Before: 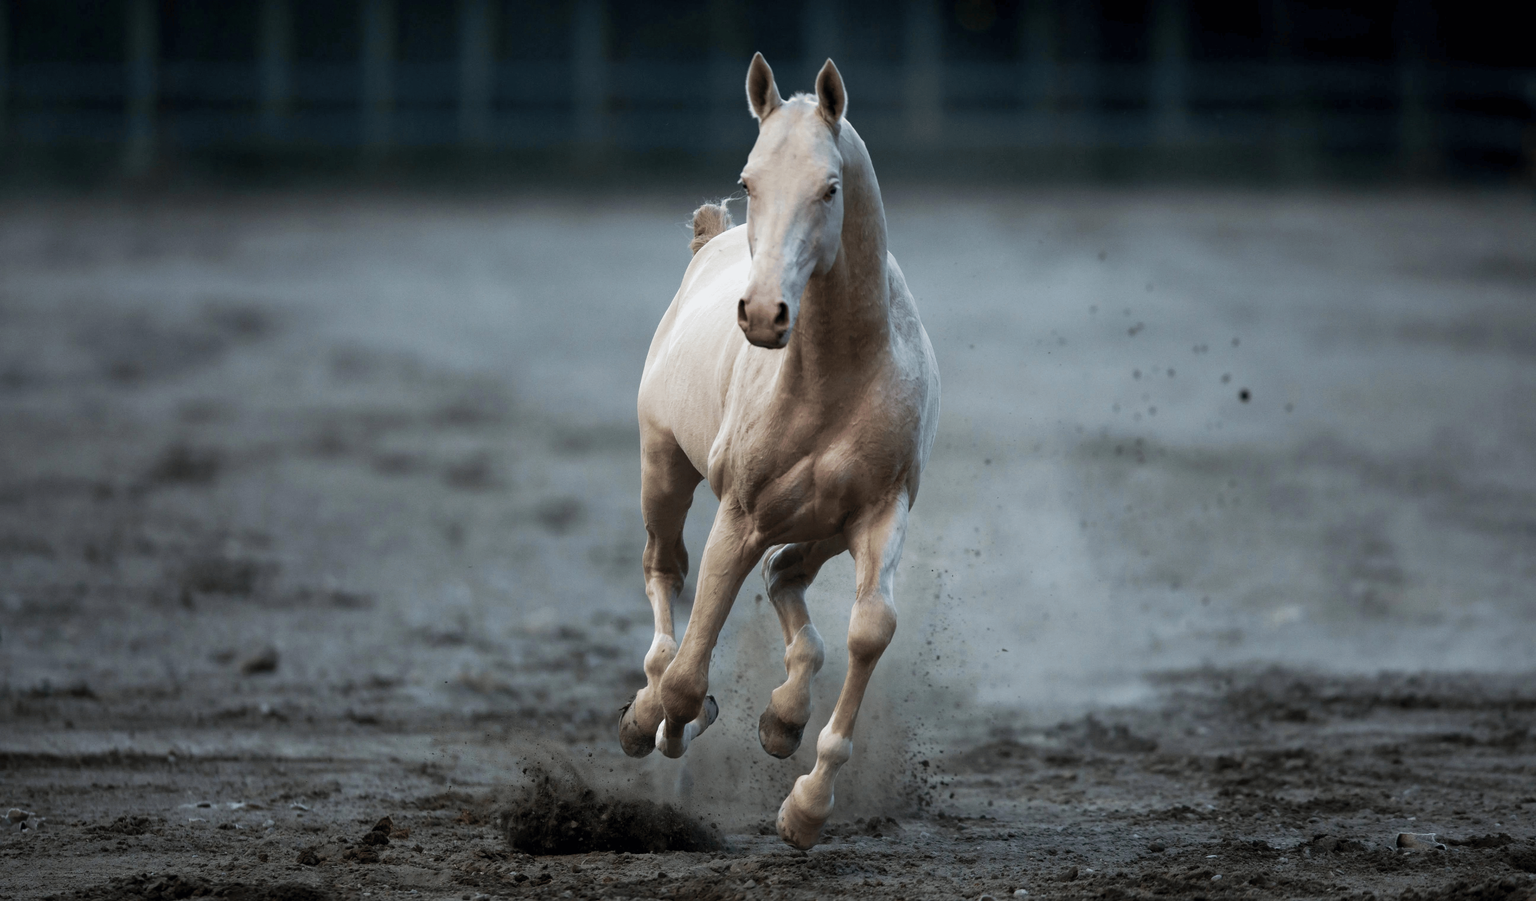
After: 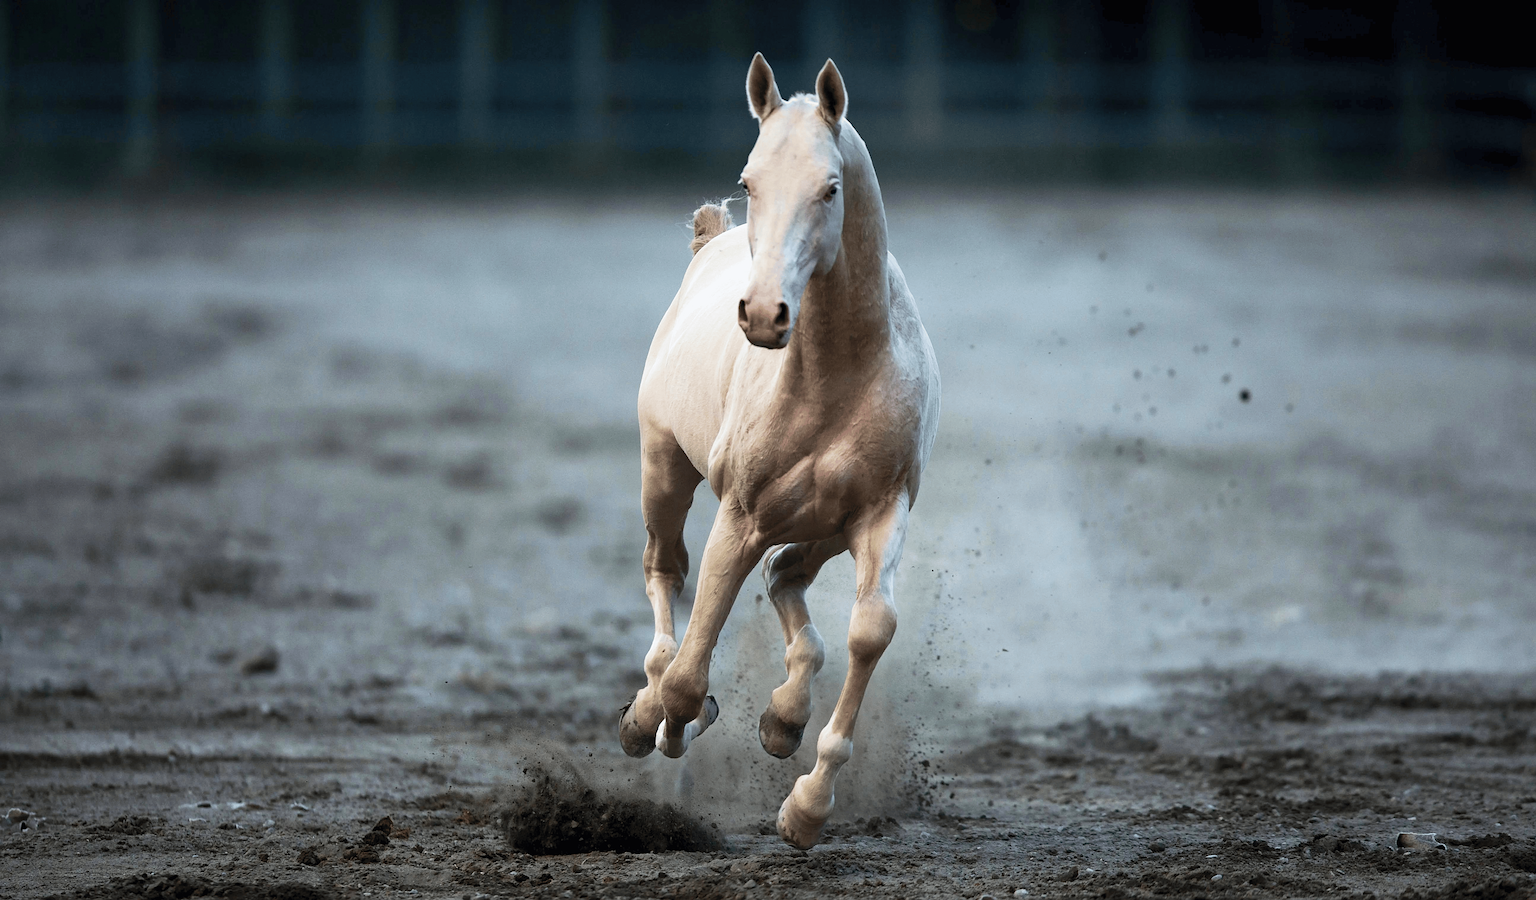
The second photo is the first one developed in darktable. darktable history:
sharpen: on, module defaults
contrast brightness saturation: contrast 0.204, brightness 0.16, saturation 0.218
